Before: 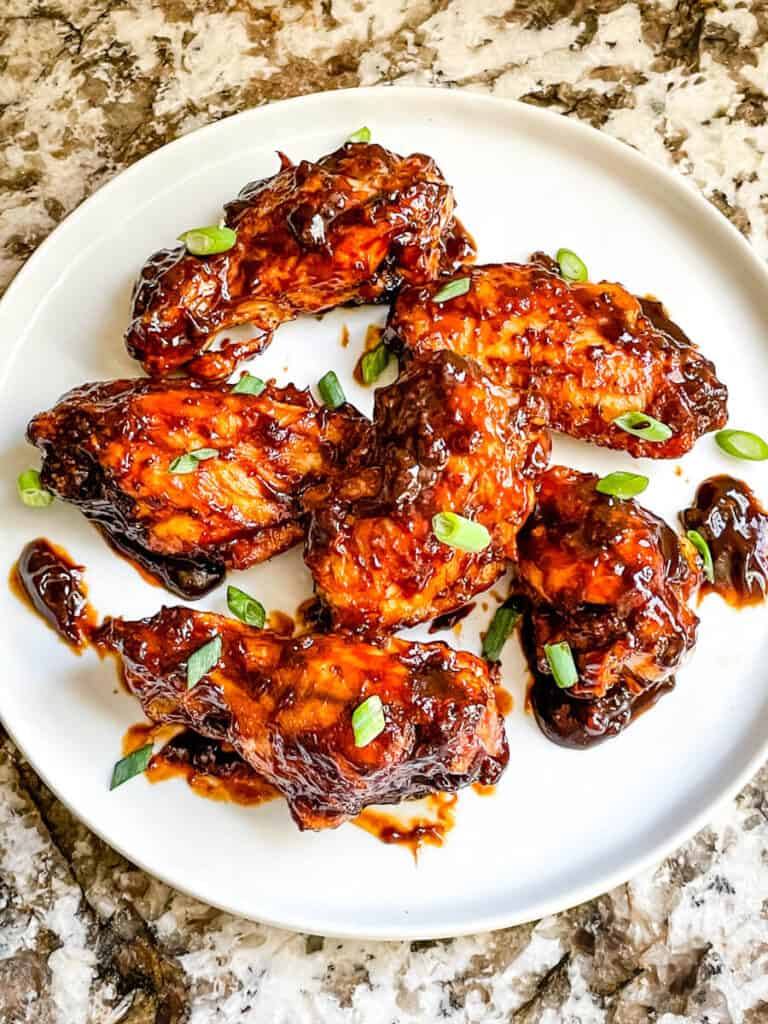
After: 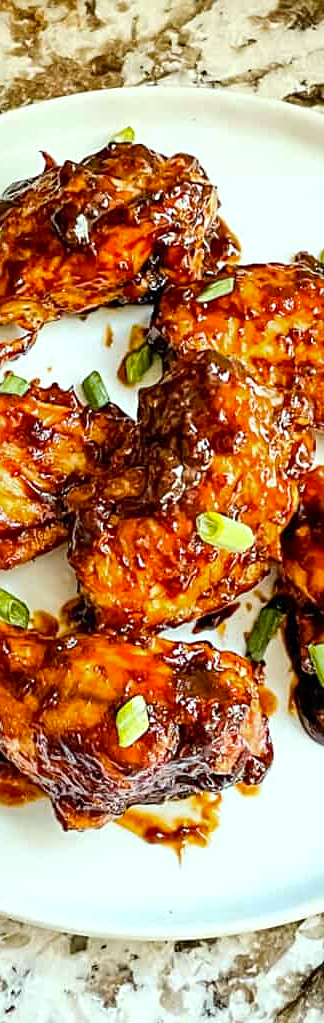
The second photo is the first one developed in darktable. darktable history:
crop: left 30.78%, right 27.024%
color correction: highlights a* -6.64, highlights b* 0.53
color zones: curves: ch0 [(0.254, 0.492) (0.724, 0.62)]; ch1 [(0.25, 0.528) (0.719, 0.796)]; ch2 [(0, 0.472) (0.25, 0.5) (0.73, 0.184)]
sharpen: radius 2.523, amount 0.332
